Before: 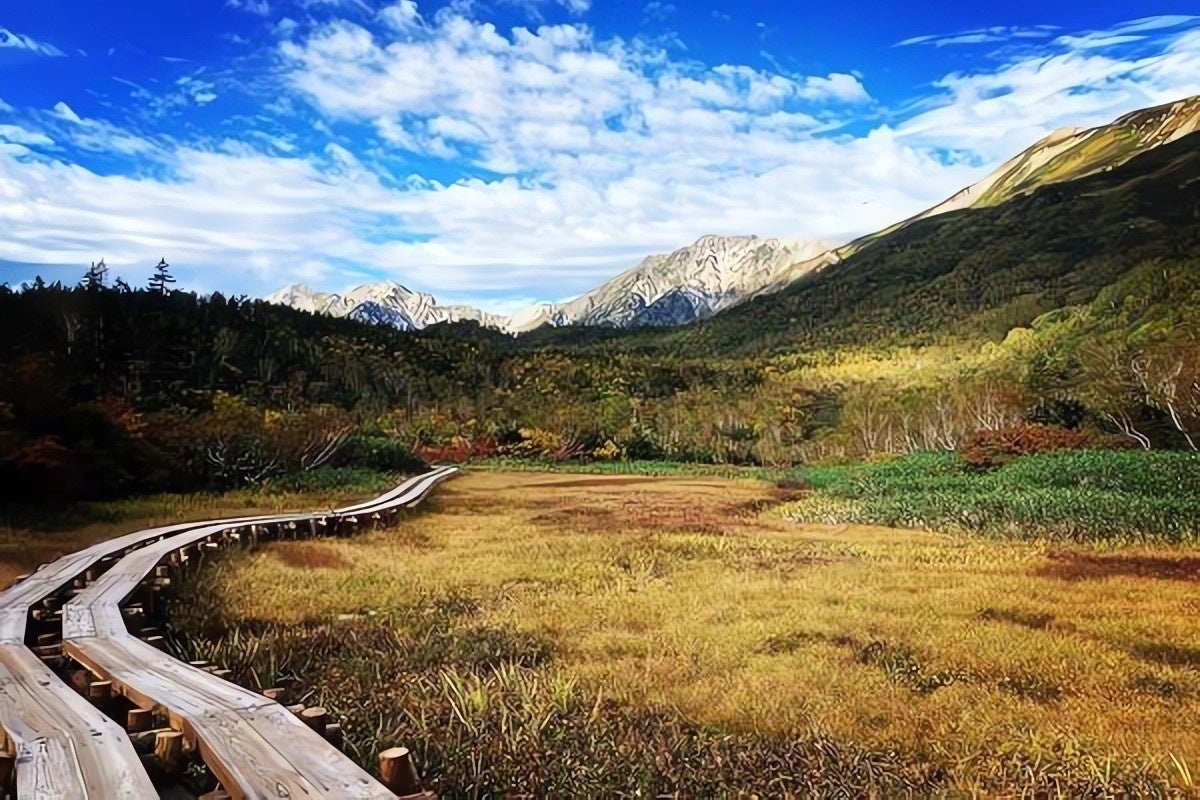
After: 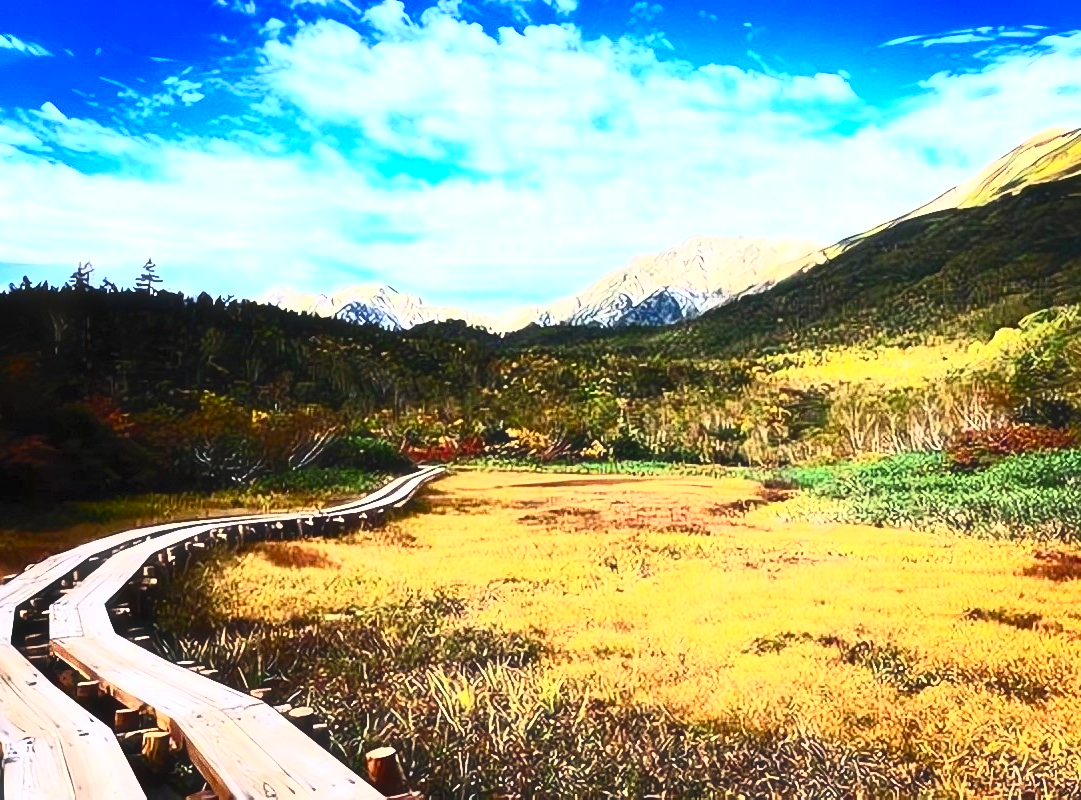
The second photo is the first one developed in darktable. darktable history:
crop and rotate: left 1.088%, right 8.807%
contrast brightness saturation: contrast 0.83, brightness 0.59, saturation 0.59
haze removal: strength -0.1, adaptive false
